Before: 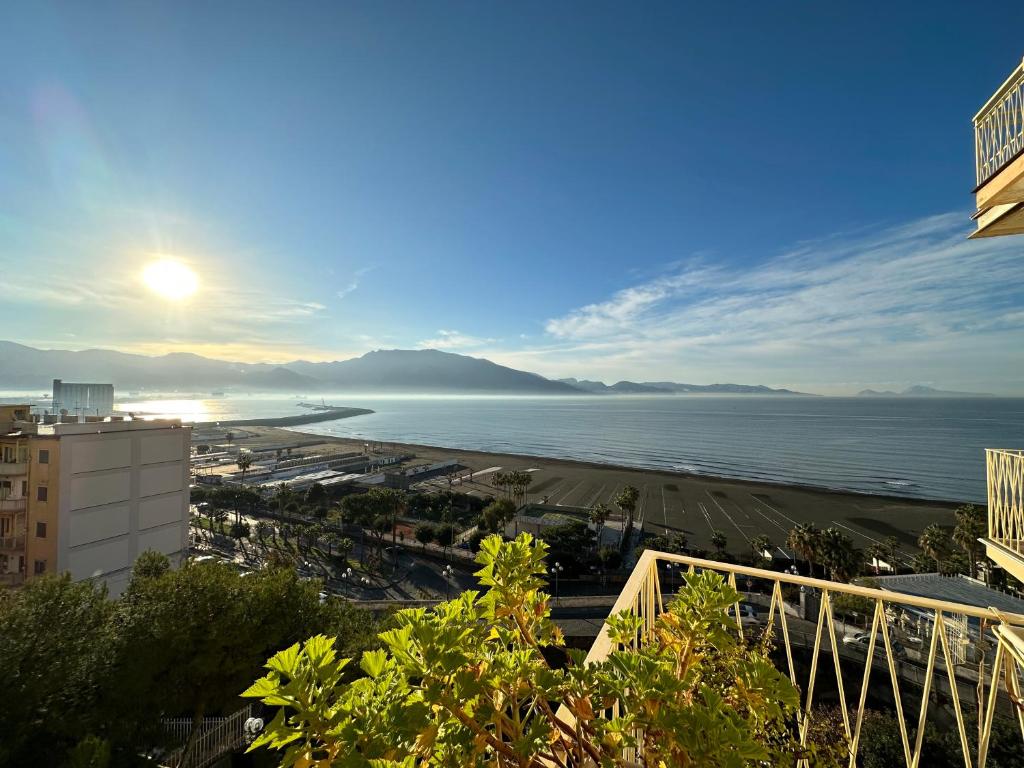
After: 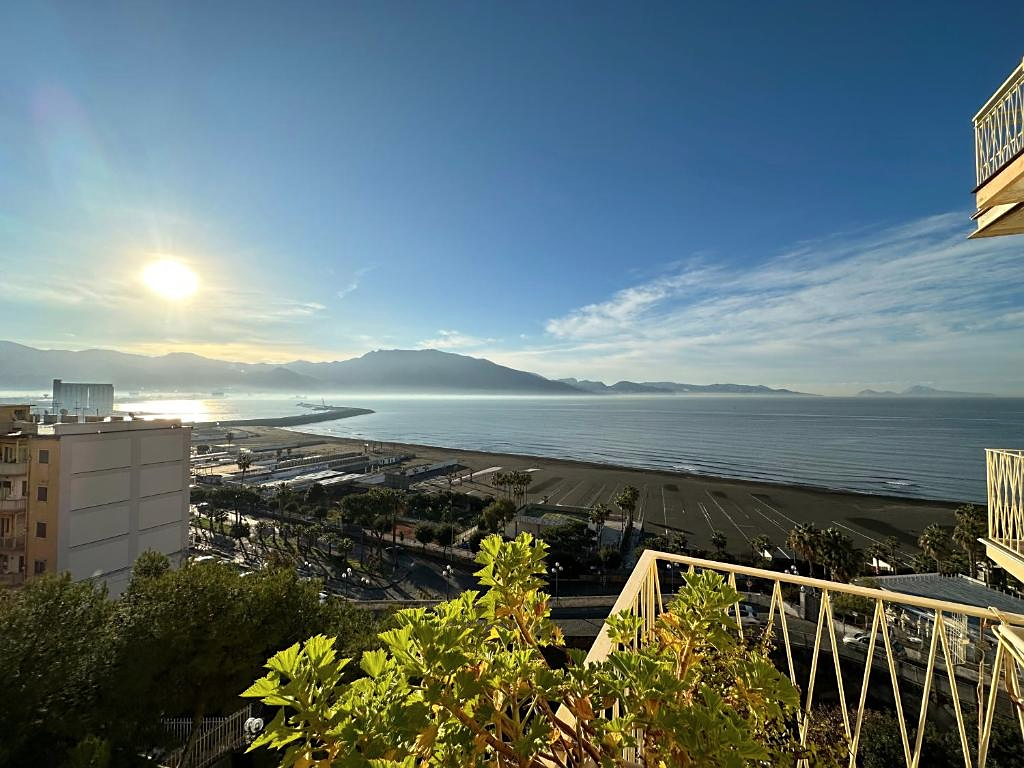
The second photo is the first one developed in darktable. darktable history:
contrast brightness saturation: saturation -0.052
sharpen: radius 1.438, amount 0.404, threshold 1.357
